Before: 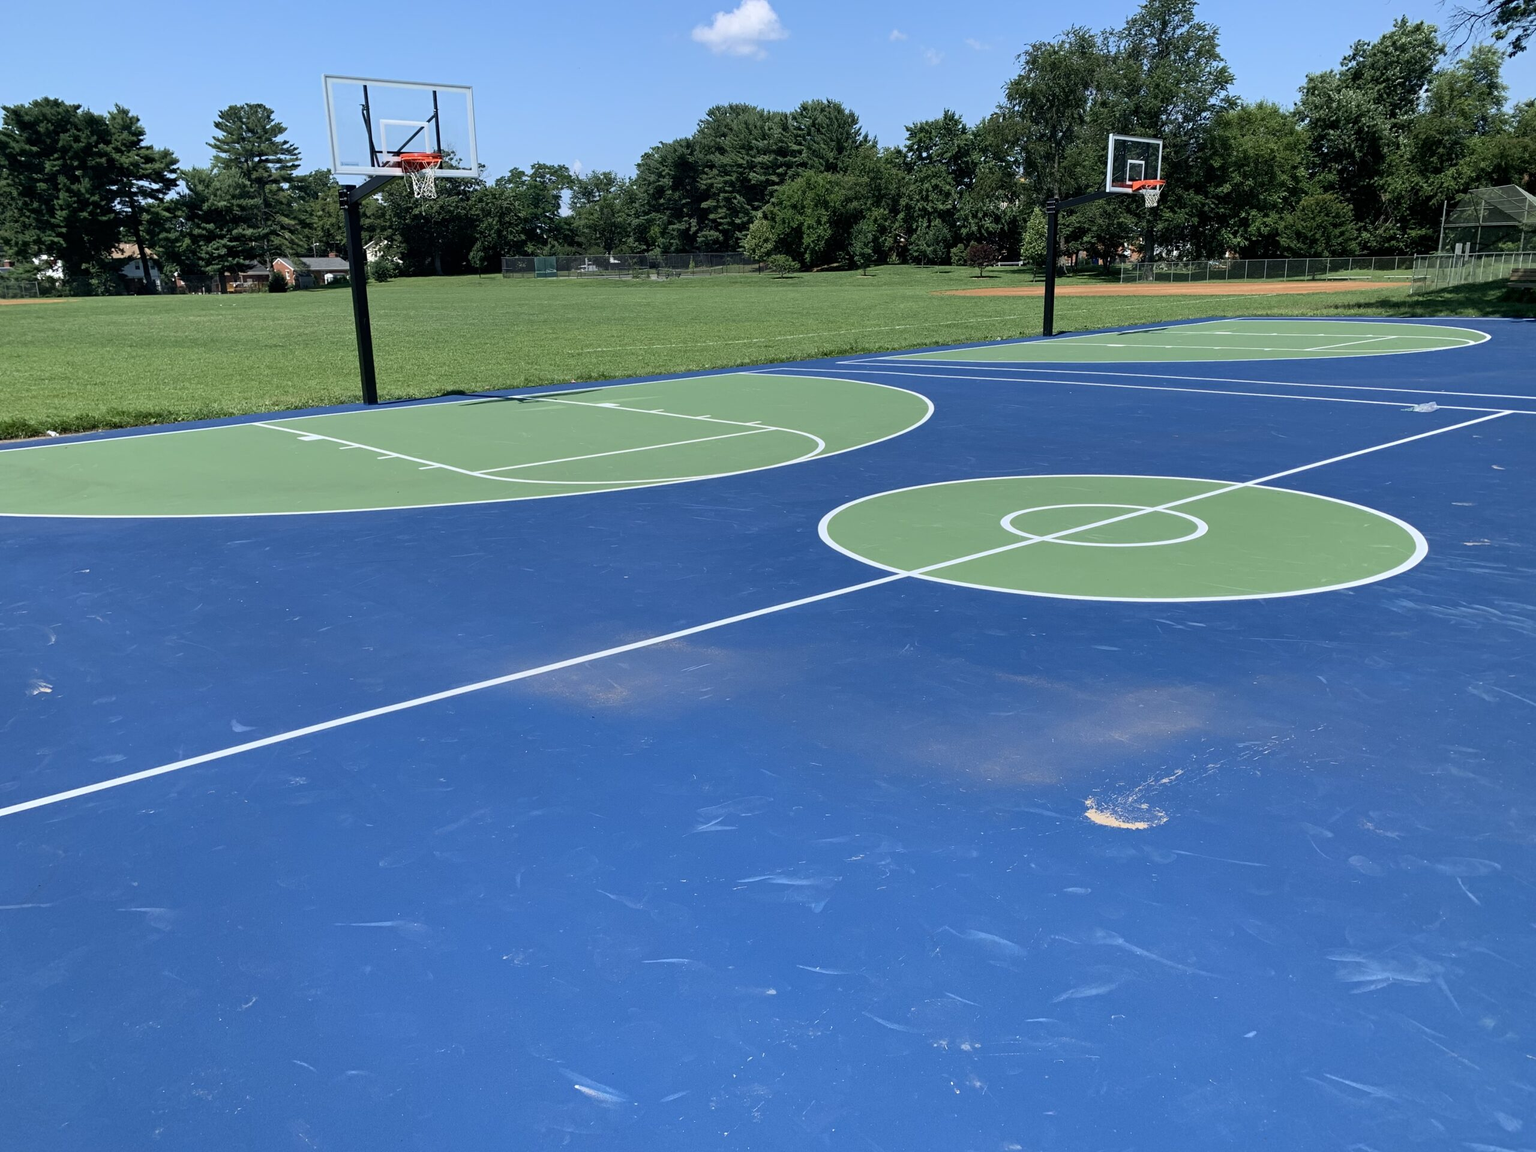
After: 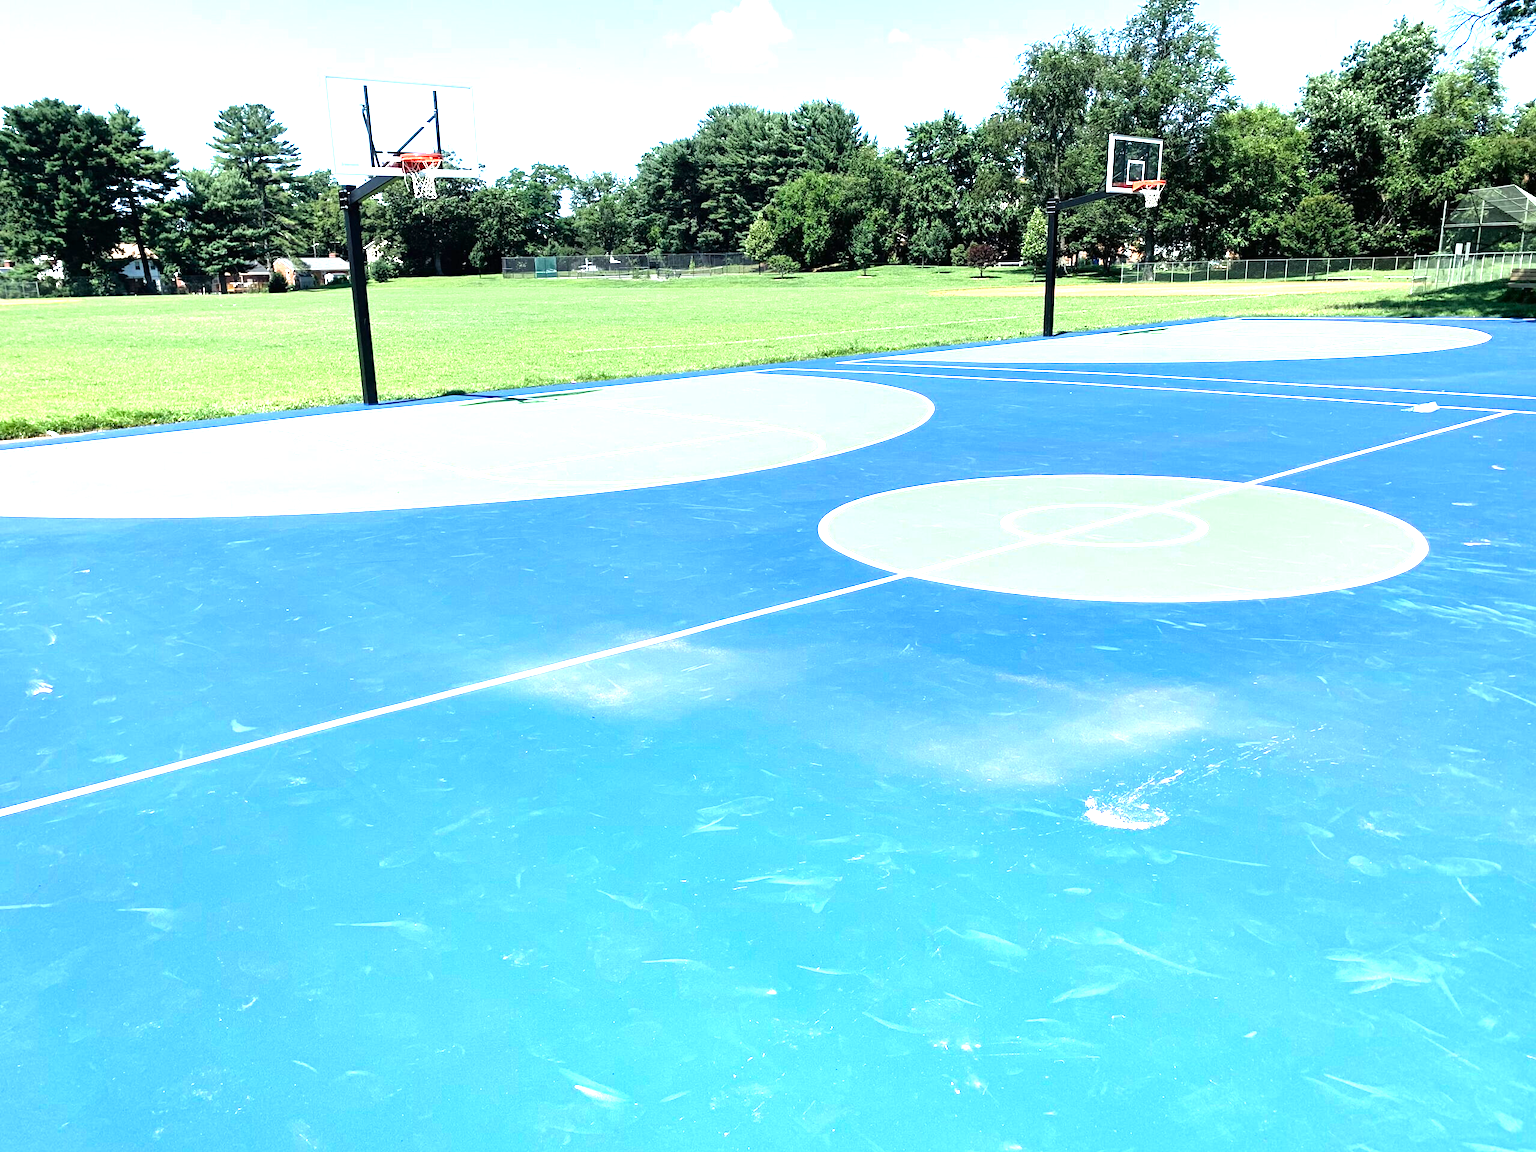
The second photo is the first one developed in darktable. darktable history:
exposure: black level correction 0, exposure 1.408 EV, compensate highlight preservation false
tone equalizer: -8 EV -0.712 EV, -7 EV -0.718 EV, -6 EV -0.582 EV, -5 EV -0.401 EV, -3 EV 0.394 EV, -2 EV 0.6 EV, -1 EV 0.677 EV, +0 EV 0.779 EV, mask exposure compensation -0.509 EV
